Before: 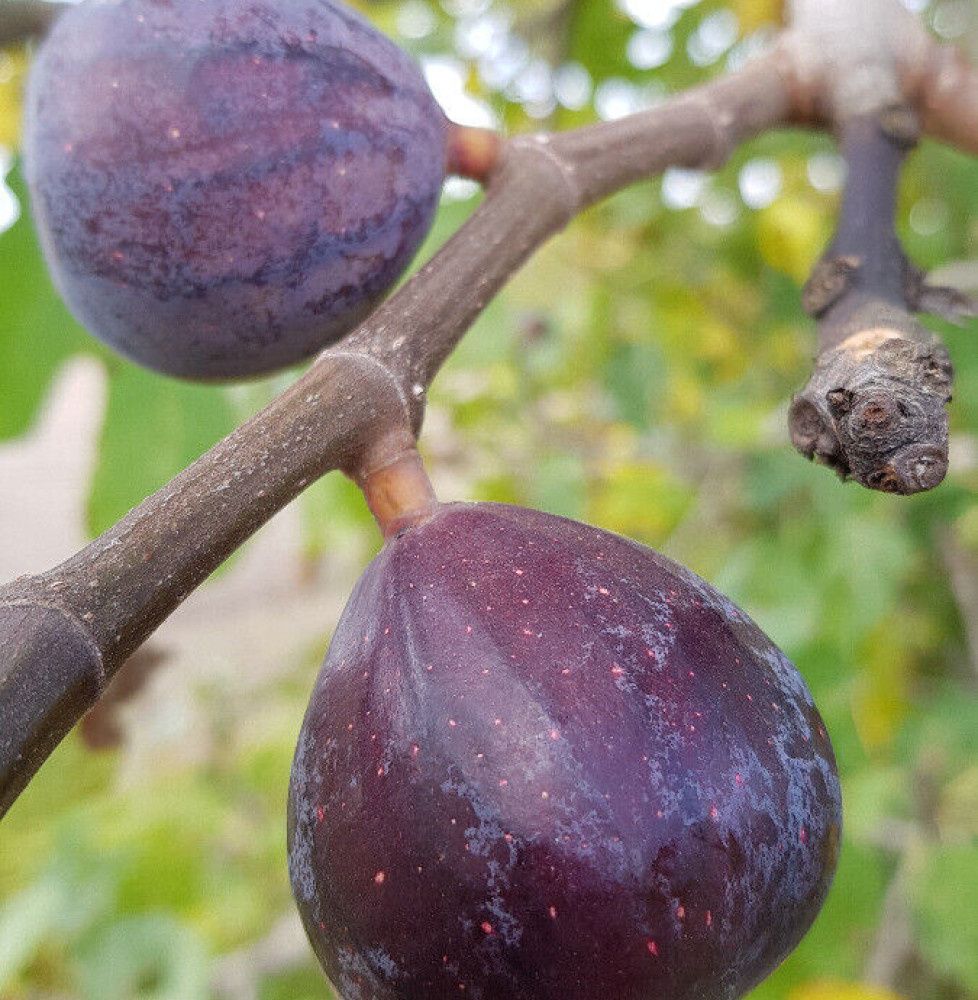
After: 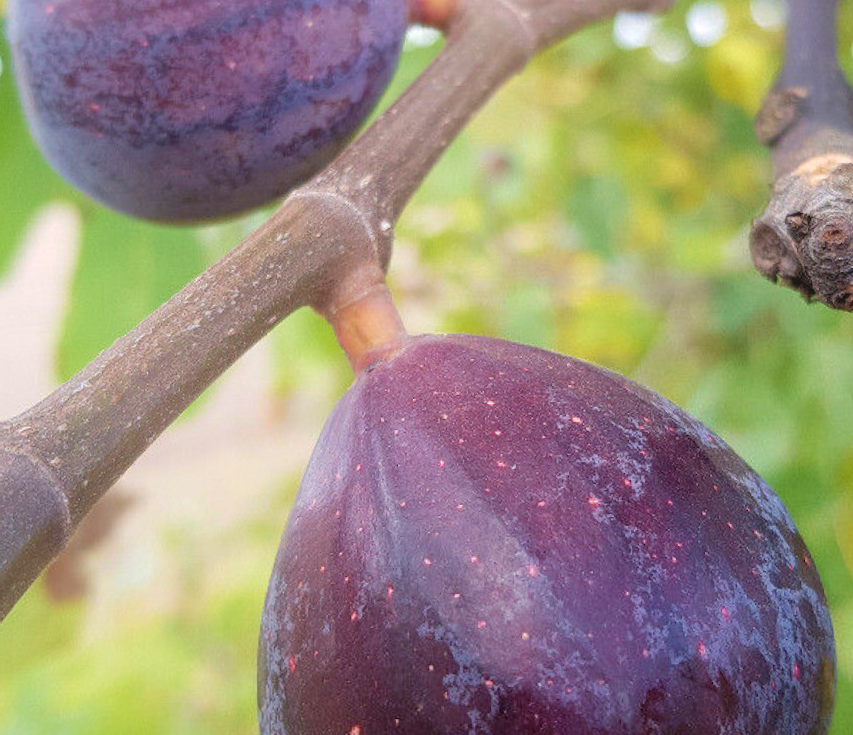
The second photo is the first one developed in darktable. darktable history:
velvia: on, module defaults
crop and rotate: angle 0.03°, top 11.643%, right 5.651%, bottom 11.189%
bloom: on, module defaults
rotate and perspective: rotation -1.68°, lens shift (vertical) -0.146, crop left 0.049, crop right 0.912, crop top 0.032, crop bottom 0.96
